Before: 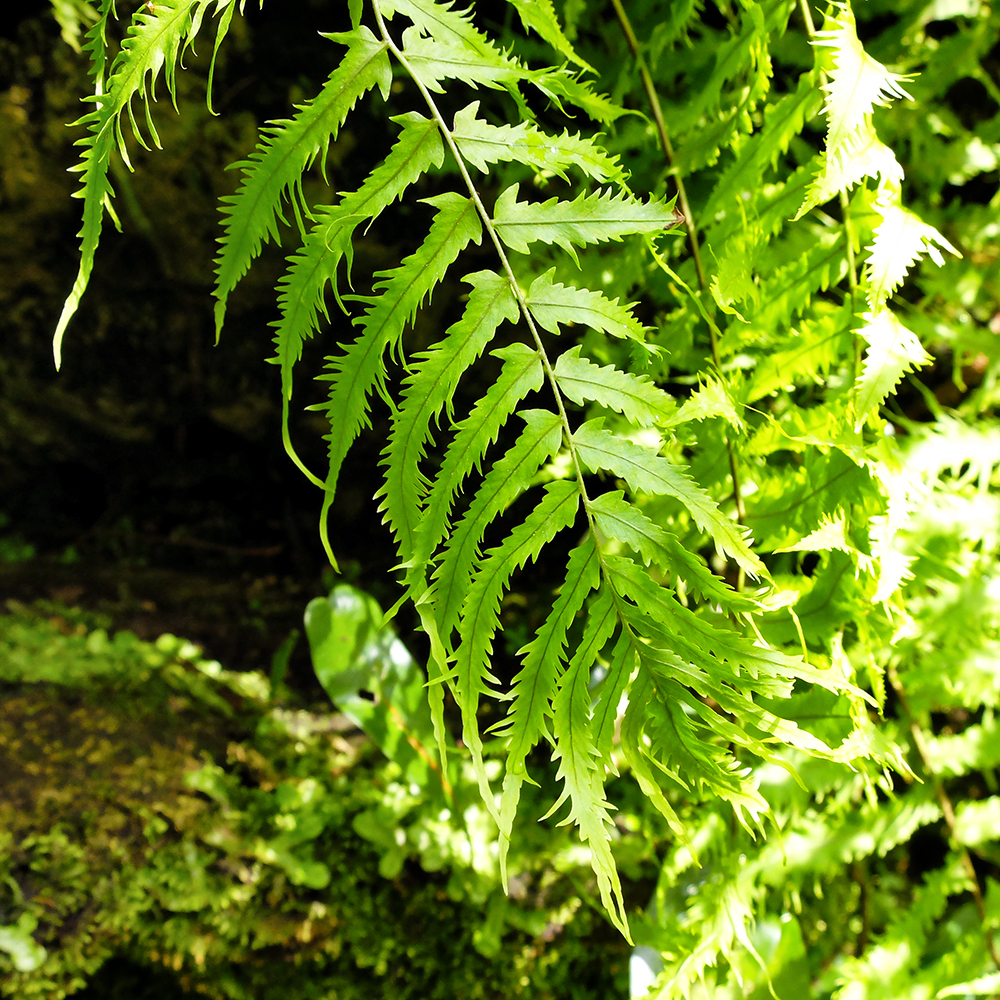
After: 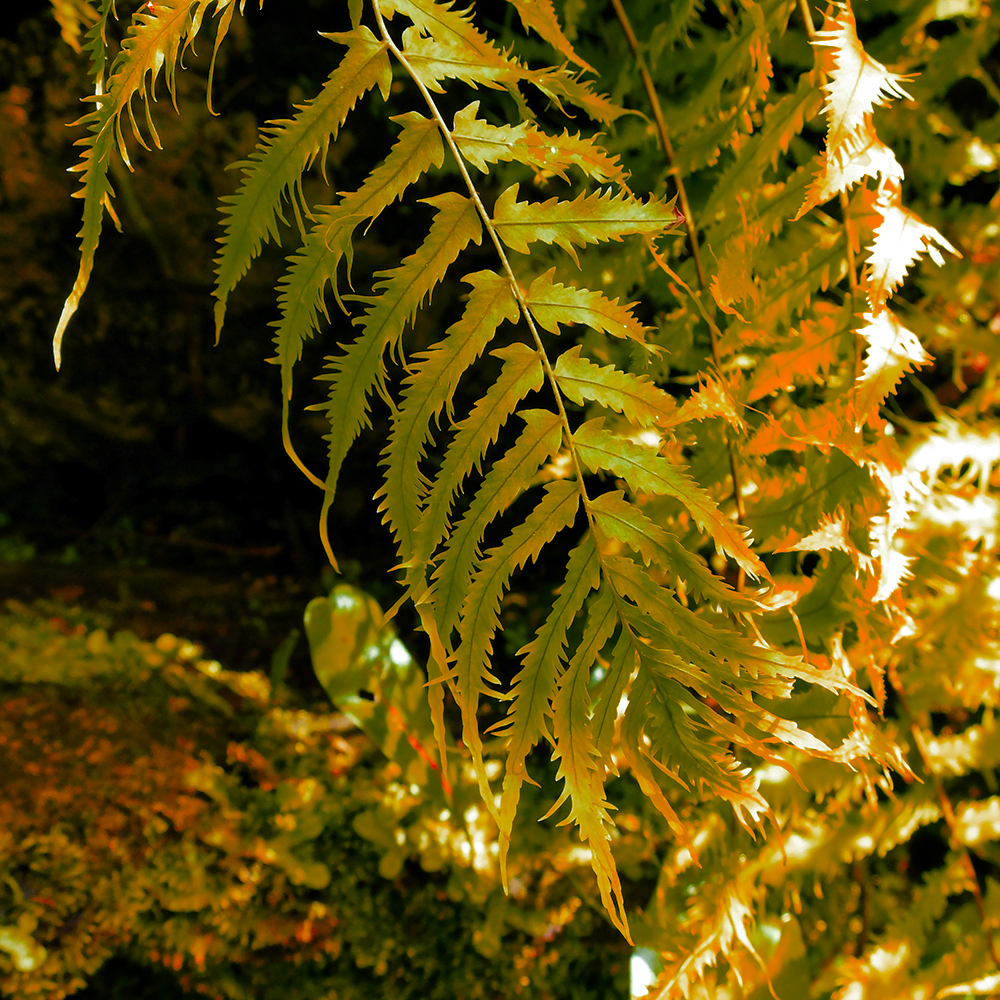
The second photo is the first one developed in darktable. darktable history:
color zones: curves: ch0 [(0.473, 0.374) (0.742, 0.784)]; ch1 [(0.354, 0.737) (0.742, 0.705)]; ch2 [(0.318, 0.421) (0.758, 0.532)], mix 25.09%
